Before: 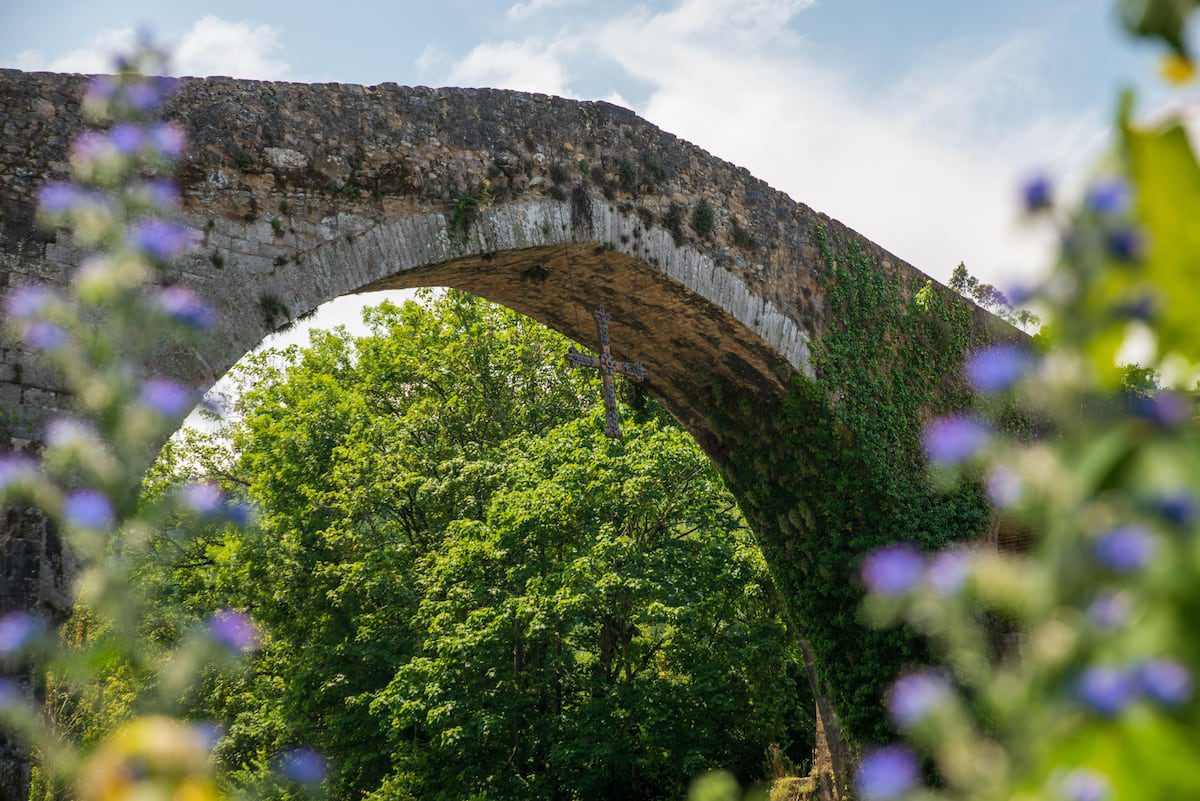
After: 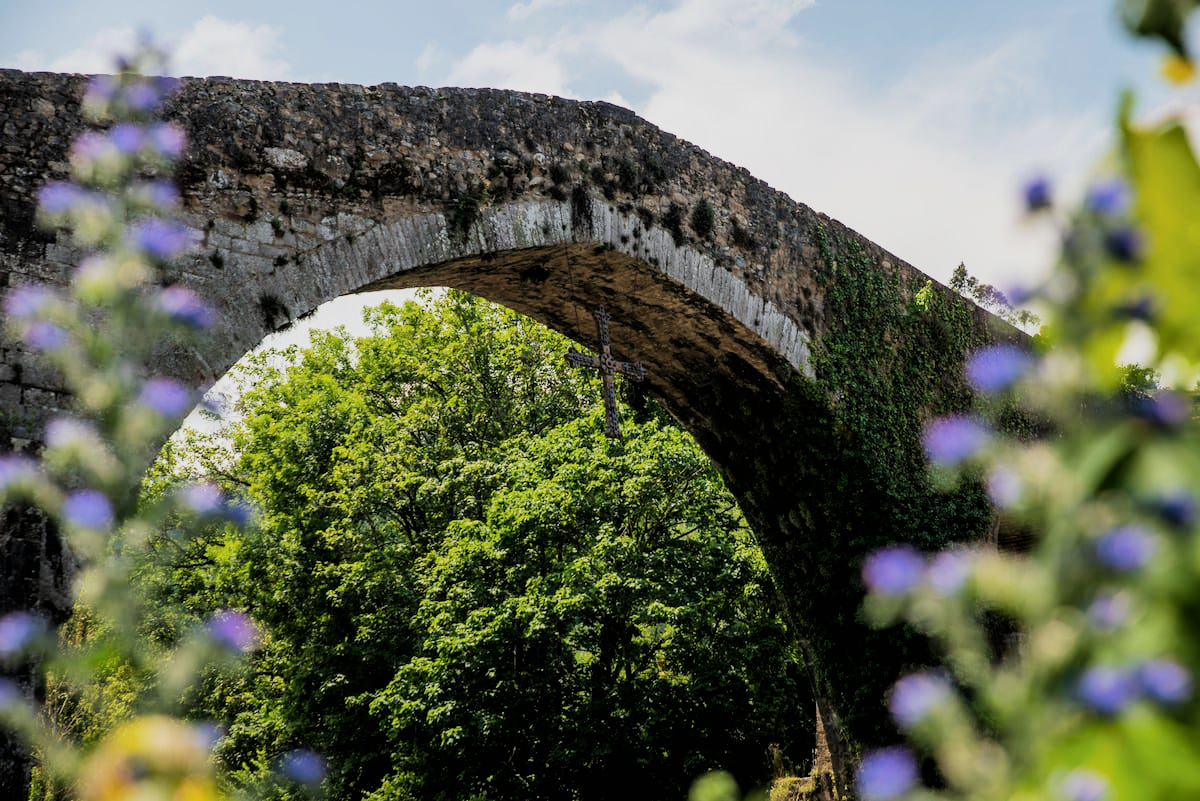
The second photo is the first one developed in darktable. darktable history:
filmic rgb: black relative exposure -5 EV, hardness 2.88, contrast 1.3
levels: levels [0, 0.492, 0.984]
